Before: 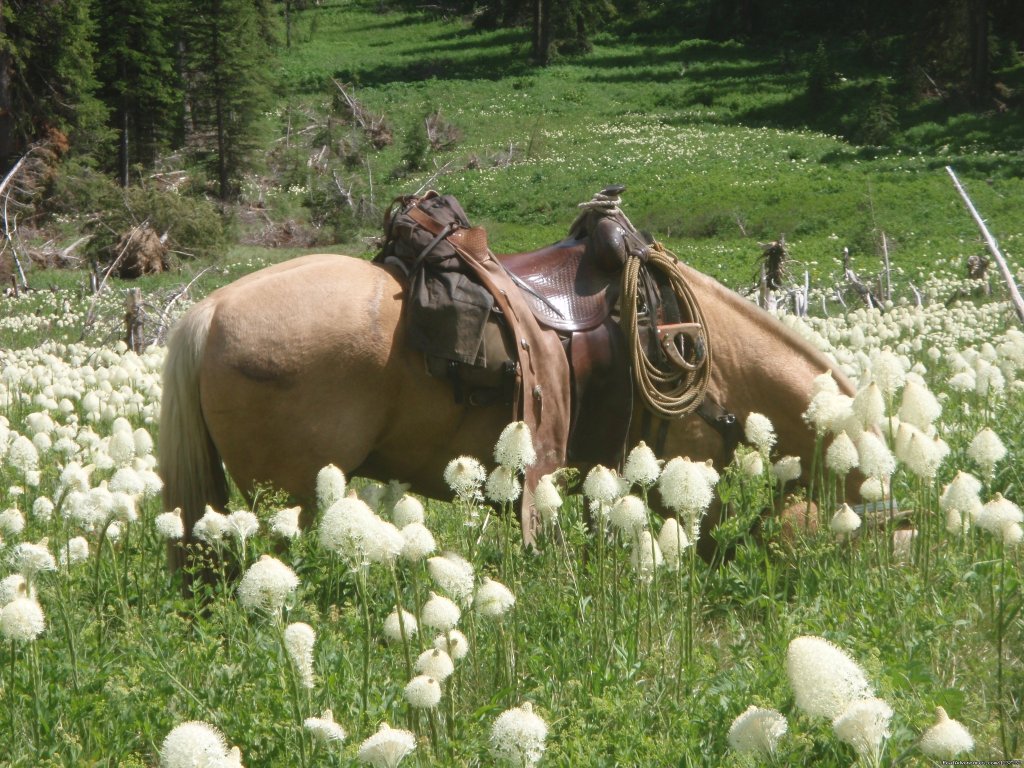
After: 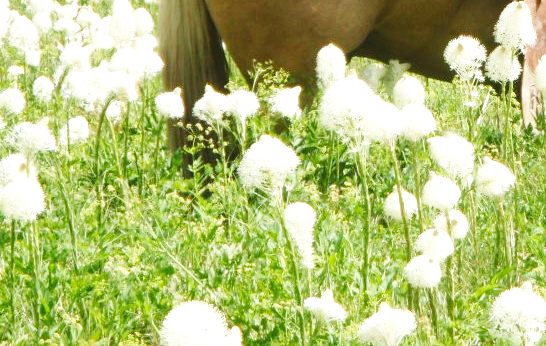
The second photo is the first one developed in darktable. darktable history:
base curve: curves: ch0 [(0, 0.003) (0.001, 0.002) (0.006, 0.004) (0.02, 0.022) (0.048, 0.086) (0.094, 0.234) (0.162, 0.431) (0.258, 0.629) (0.385, 0.8) (0.548, 0.918) (0.751, 0.988) (1, 1)], preserve colors none
crop and rotate: top 54.778%, right 46.61%, bottom 0.159%
levels: levels [0, 0.492, 0.984]
